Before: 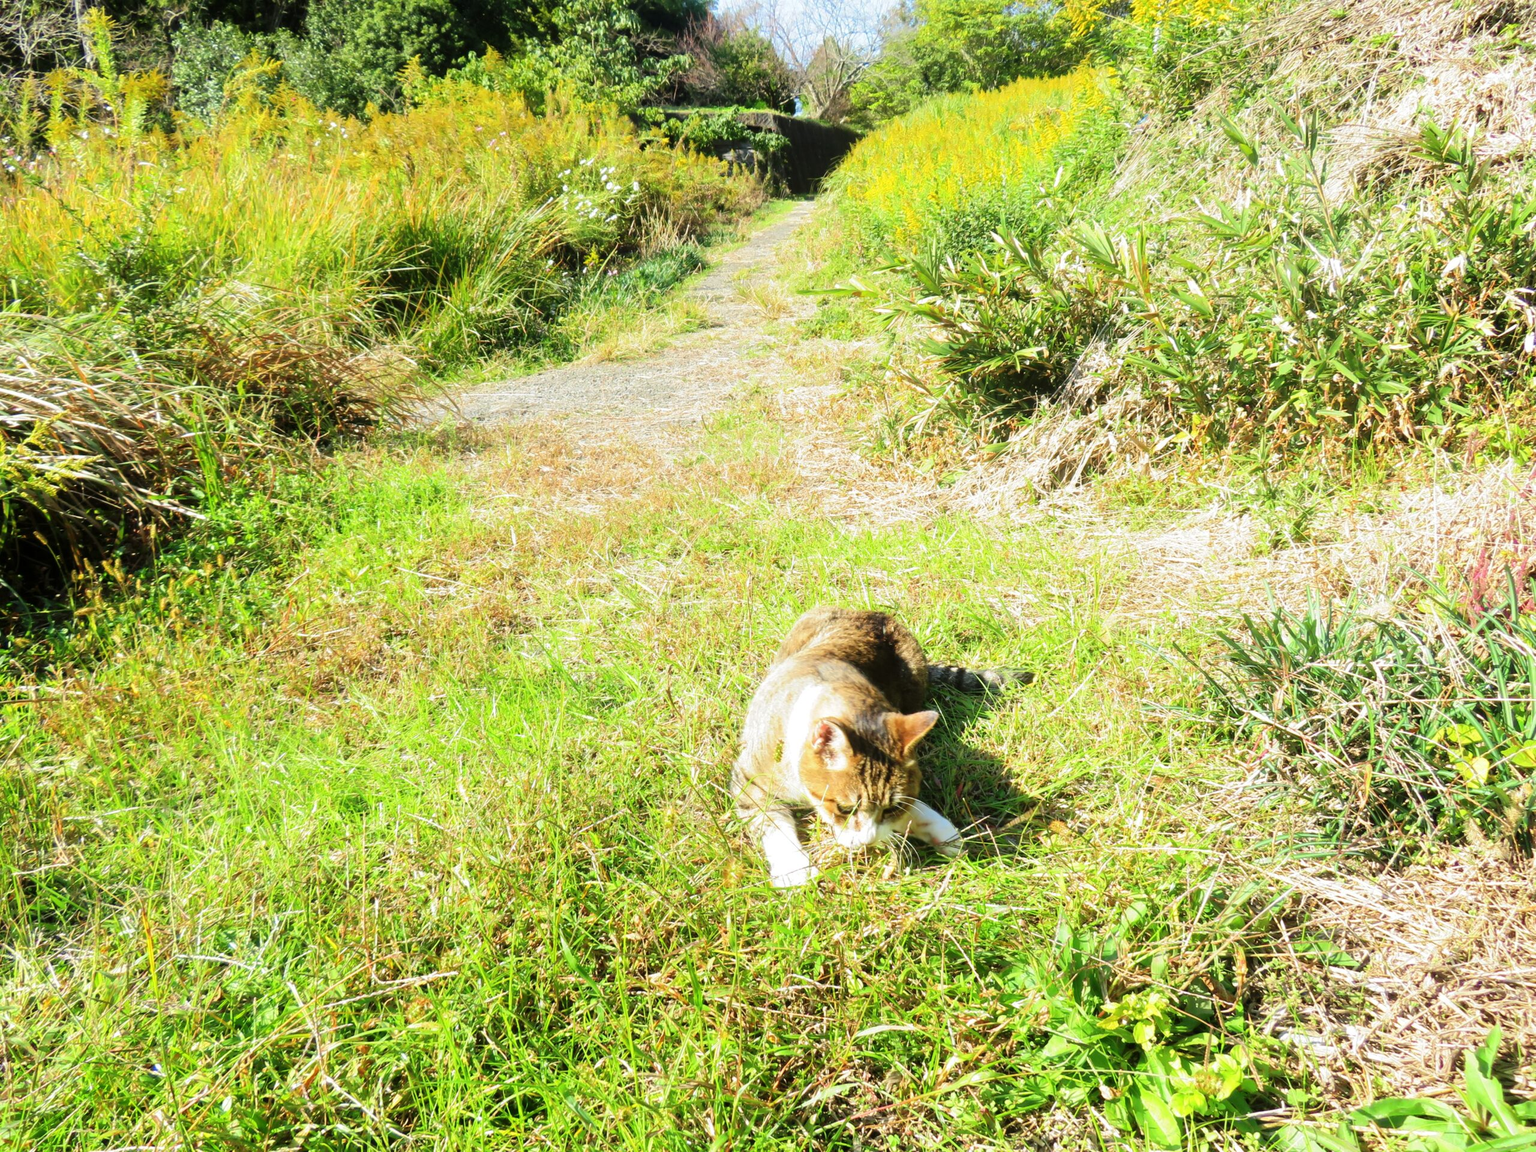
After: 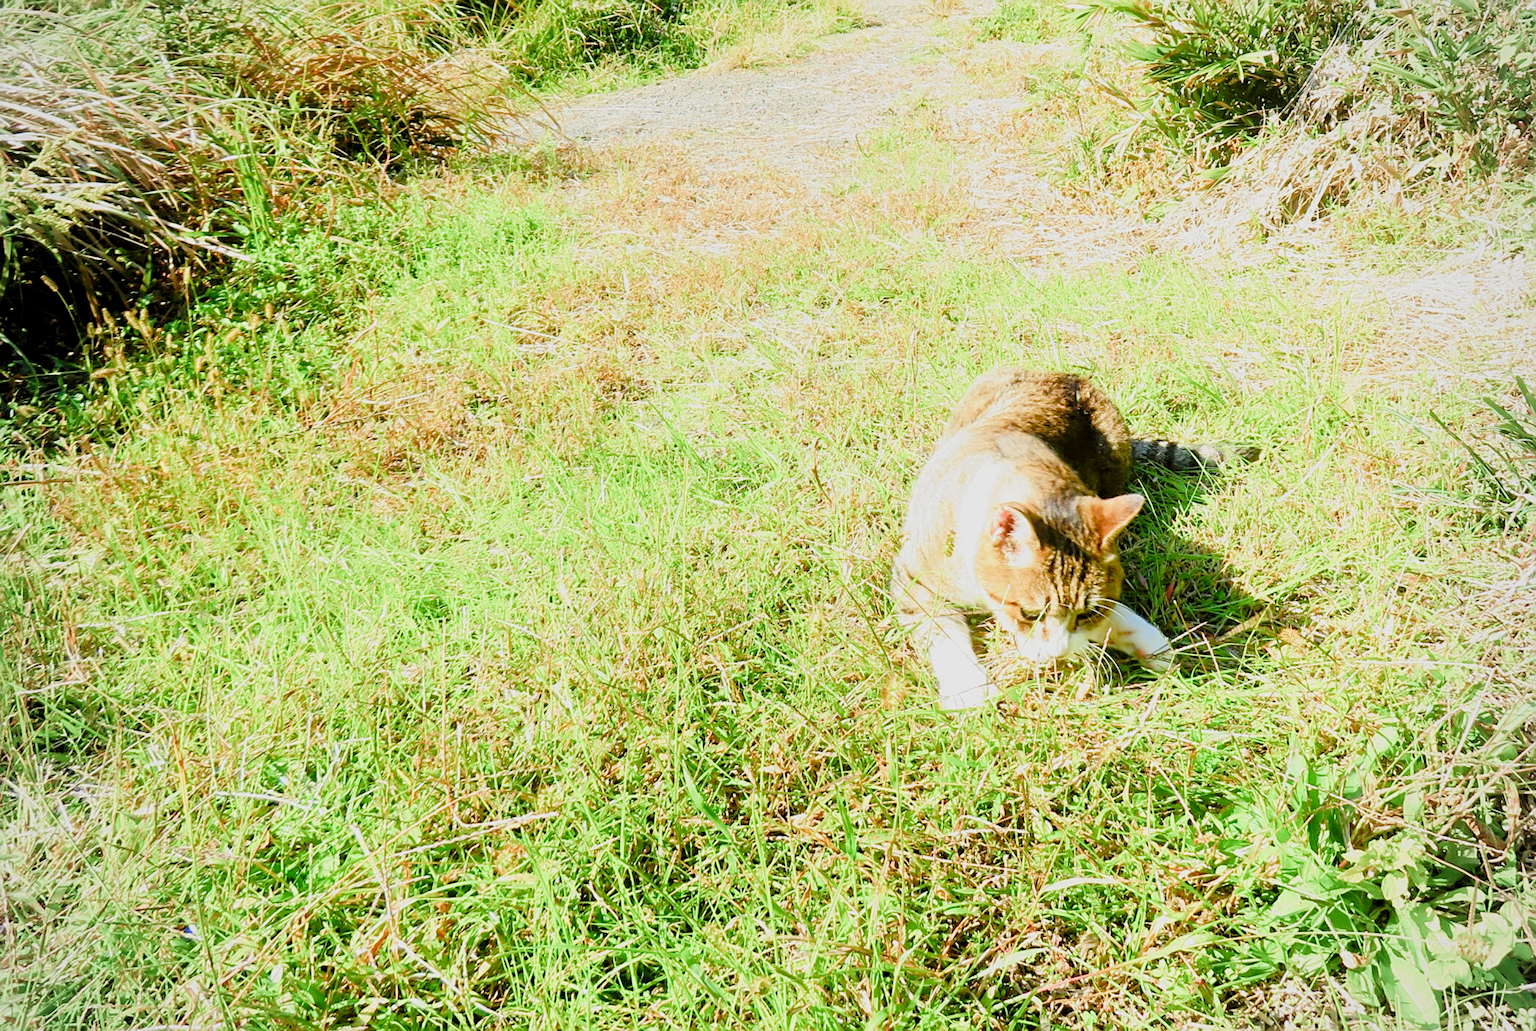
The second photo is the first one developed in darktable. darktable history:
vignetting: brightness -0.167
sharpen: on, module defaults
color balance rgb: perceptual saturation grading › global saturation 25%, perceptual saturation grading › highlights -50%, perceptual saturation grading › shadows 30%, perceptual brilliance grading › global brilliance 12%, global vibrance 20%
exposure: black level correction 0.001, exposure 0.5 EV, compensate exposure bias true, compensate highlight preservation false
crop: top 26.531%, right 17.959%
filmic rgb: black relative exposure -8.79 EV, white relative exposure 4.98 EV, threshold 3 EV, target black luminance 0%, hardness 3.77, latitude 66.33%, contrast 0.822, shadows ↔ highlights balance 20%, color science v5 (2021), contrast in shadows safe, contrast in highlights safe, enable highlight reconstruction true
